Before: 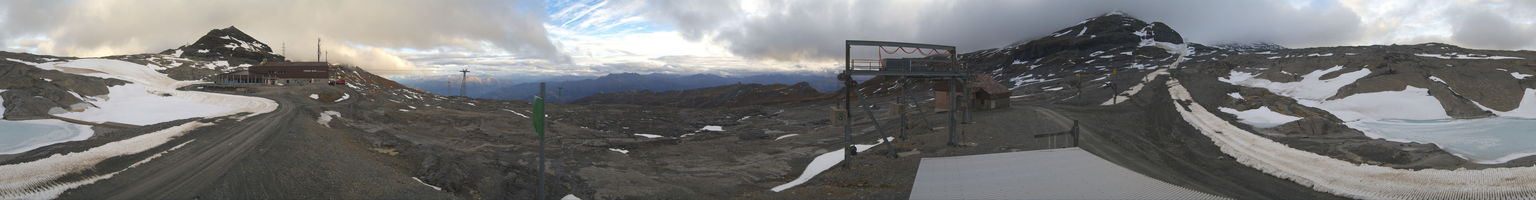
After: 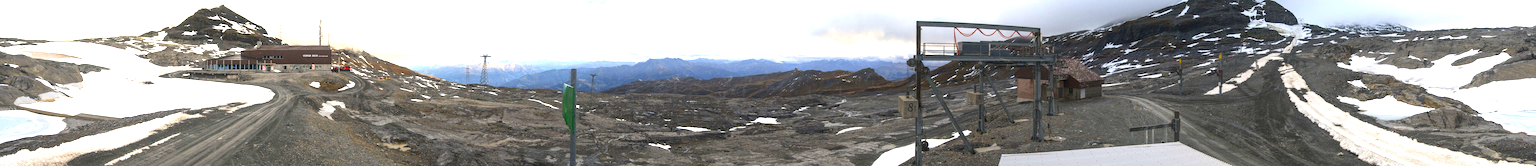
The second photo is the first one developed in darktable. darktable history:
contrast brightness saturation: contrast 0.195, brightness -0.113, saturation 0.213
exposure: black level correction 0, exposure 1.46 EV, compensate exposure bias true, compensate highlight preservation false
crop and rotate: left 2.348%, top 11.126%, right 9.227%, bottom 15.434%
local contrast: on, module defaults
